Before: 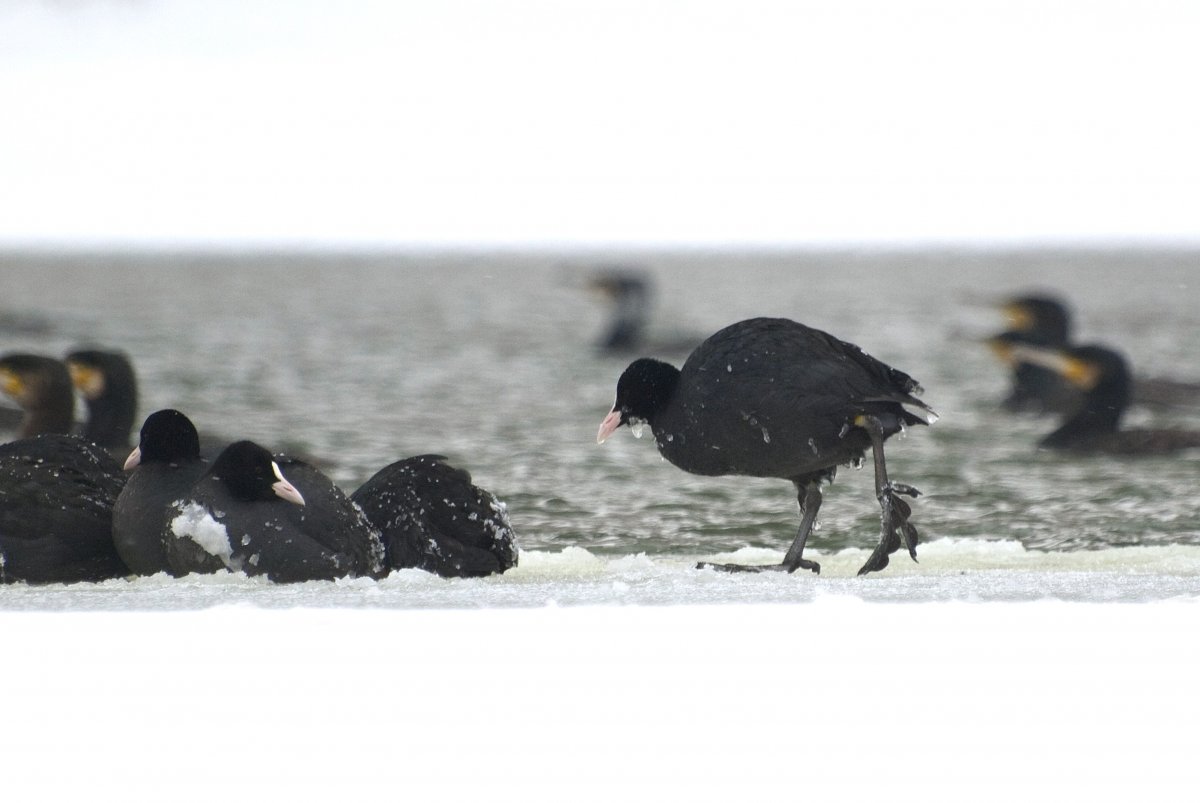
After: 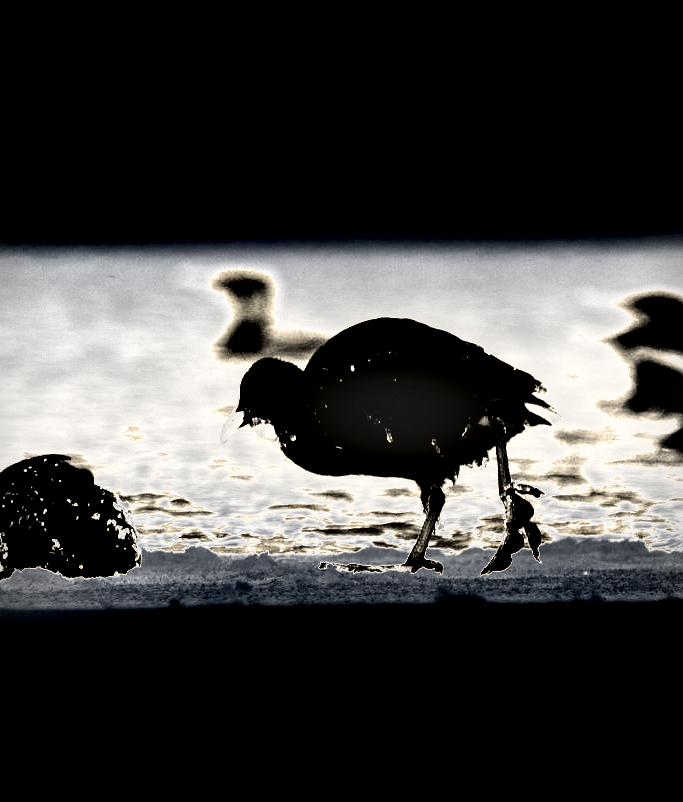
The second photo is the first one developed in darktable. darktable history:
crop: left 31.435%, top 0.015%, right 11.635%
tone equalizer: -8 EV -1.85 EV, -7 EV -1.13 EV, -6 EV -1.63 EV, edges refinement/feathering 500, mask exposure compensation -1.26 EV, preserve details no
color balance rgb: highlights gain › chroma 2.985%, highlights gain › hue 77.58°, linear chroma grading › global chroma 0.677%, perceptual saturation grading › global saturation 39.227%, perceptual saturation grading › highlights -25.615%, perceptual saturation grading › mid-tones 35.478%, perceptual saturation grading › shadows 35.932%, perceptual brilliance grading › global brilliance -5.498%, perceptual brilliance grading › highlights 25.017%, perceptual brilliance grading › mid-tones 7.402%, perceptual brilliance grading › shadows -5.081%, global vibrance 9.685%
shadows and highlights: low approximation 0.01, soften with gaussian
color calibration: output gray [0.21, 0.42, 0.37, 0], illuminant F (fluorescent), F source F9 (Cool White Deluxe 4150 K) – high CRI, x 0.374, y 0.373, temperature 4156.51 K
vignetting: automatic ratio true, dithering 8-bit output
exposure: black level correction -0.001, exposure 1.356 EV, compensate highlight preservation false
contrast equalizer: octaves 7, y [[0.502, 0.505, 0.512, 0.529, 0.564, 0.588], [0.5 ×6], [0.502, 0.505, 0.512, 0.529, 0.564, 0.588], [0, 0.001, 0.001, 0.004, 0.008, 0.011], [0, 0.001, 0.001, 0.004, 0.008, 0.011]], mix 0.359
